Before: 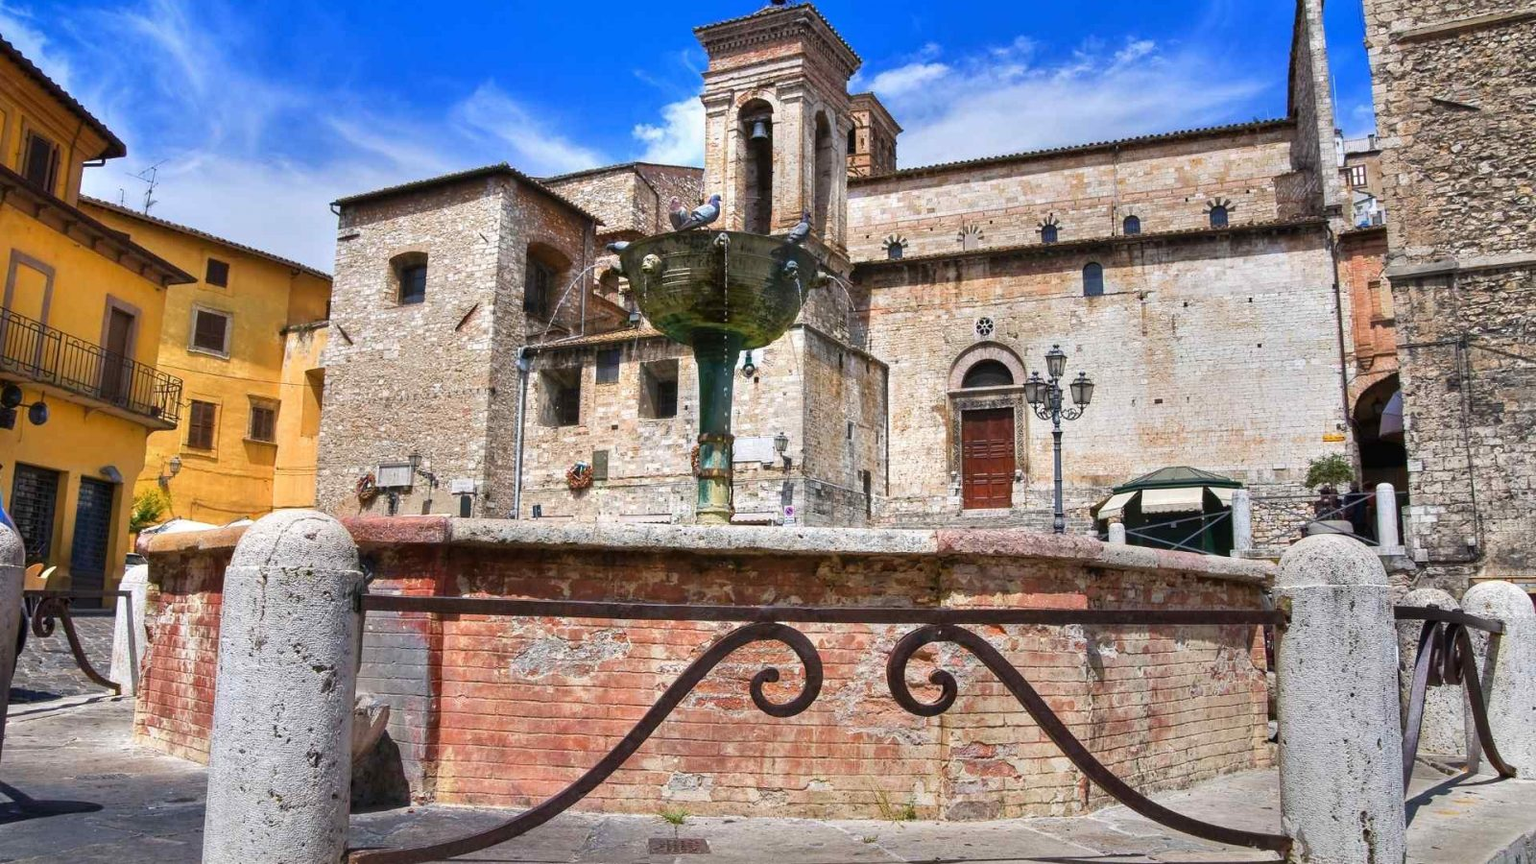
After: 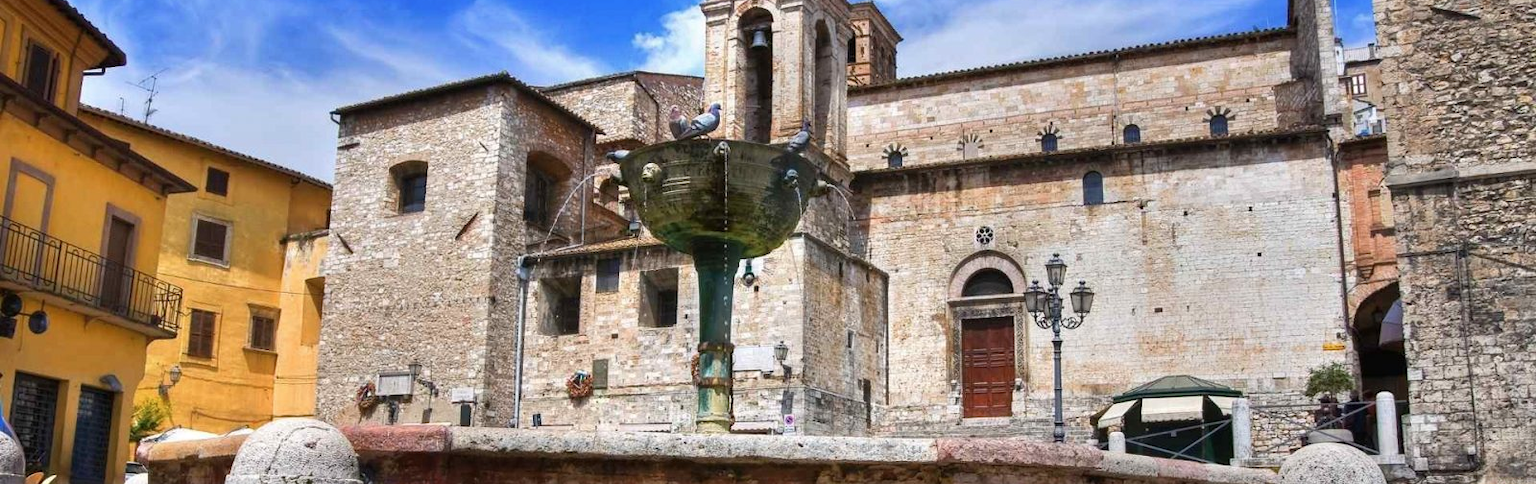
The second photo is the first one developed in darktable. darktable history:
contrast brightness saturation: contrast 0.01, saturation -0.05
crop and rotate: top 10.605%, bottom 33.274%
